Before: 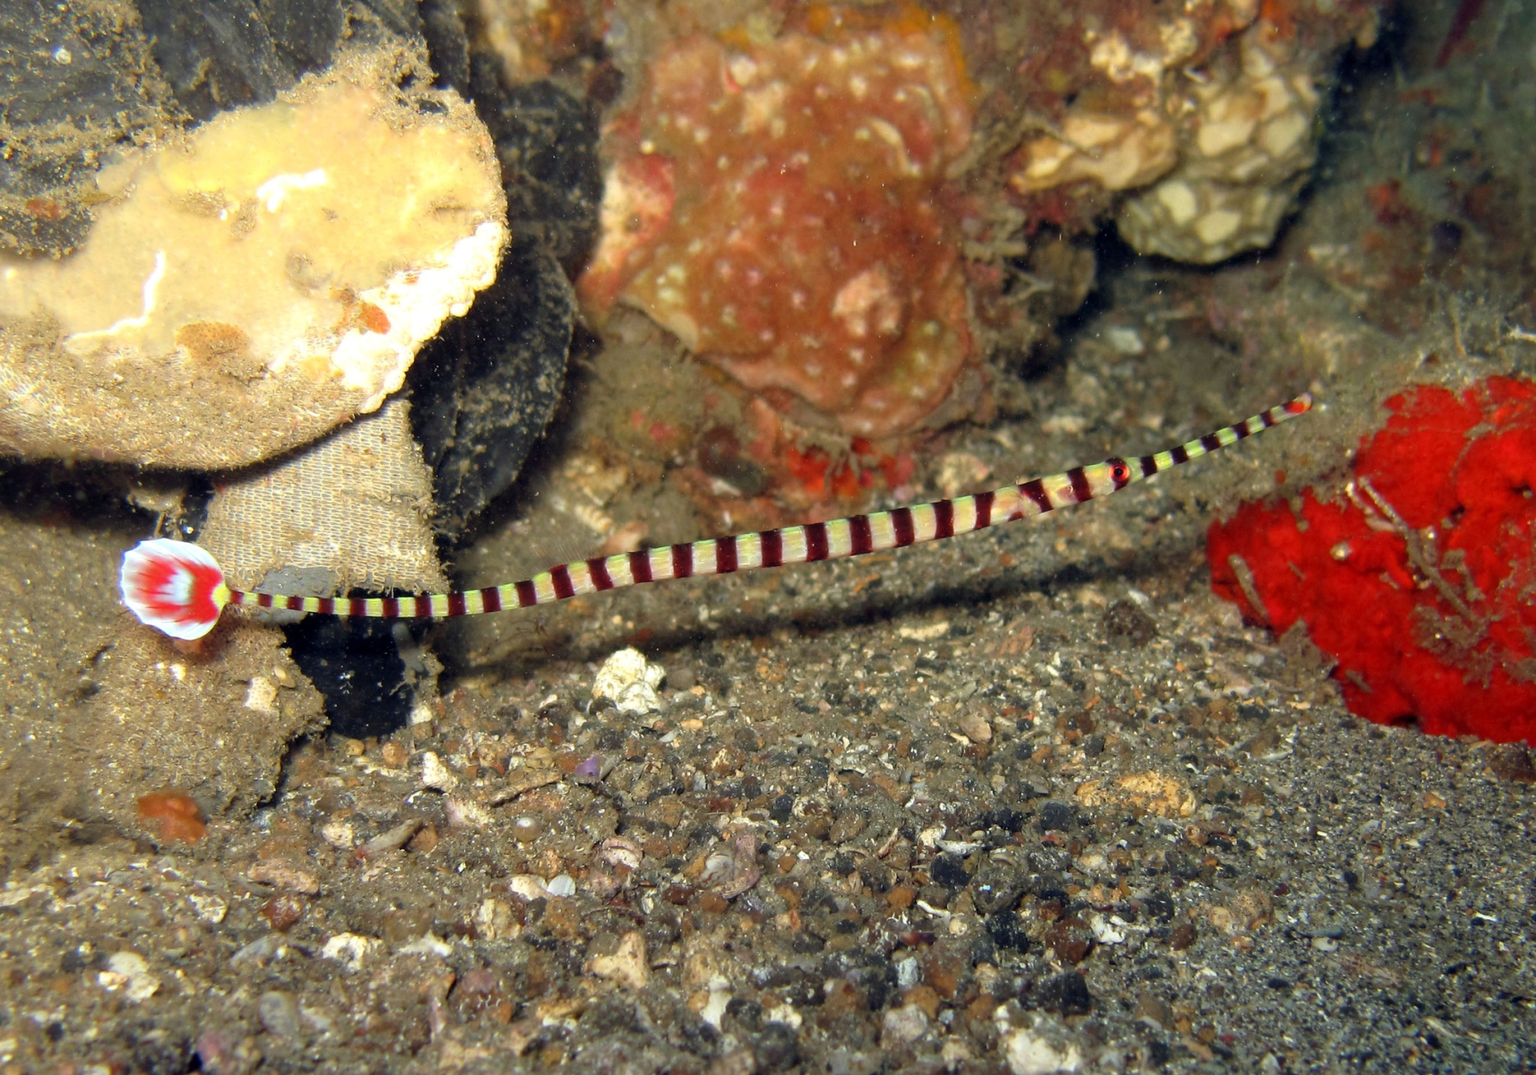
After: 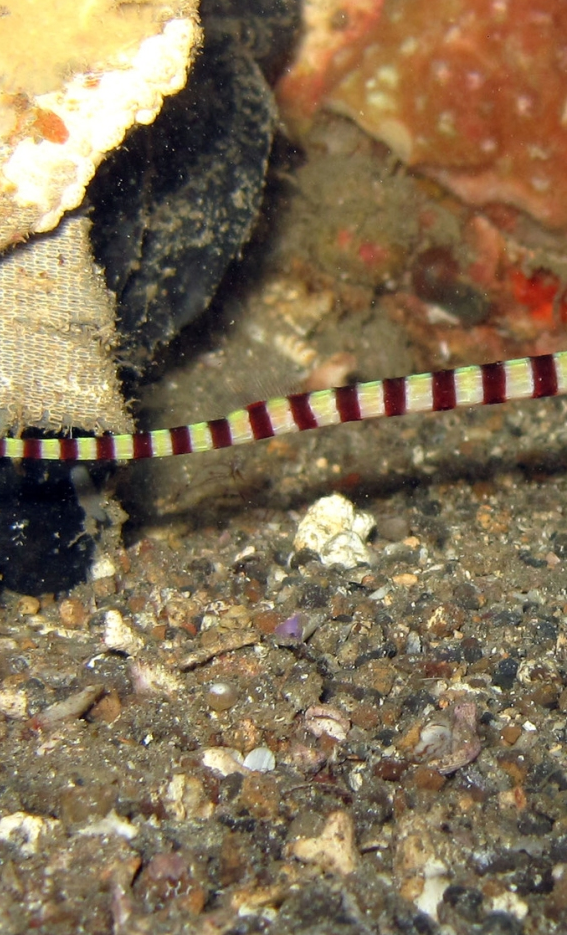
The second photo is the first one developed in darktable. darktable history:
crop and rotate: left 21.444%, top 19.093%, right 45.461%, bottom 2.965%
